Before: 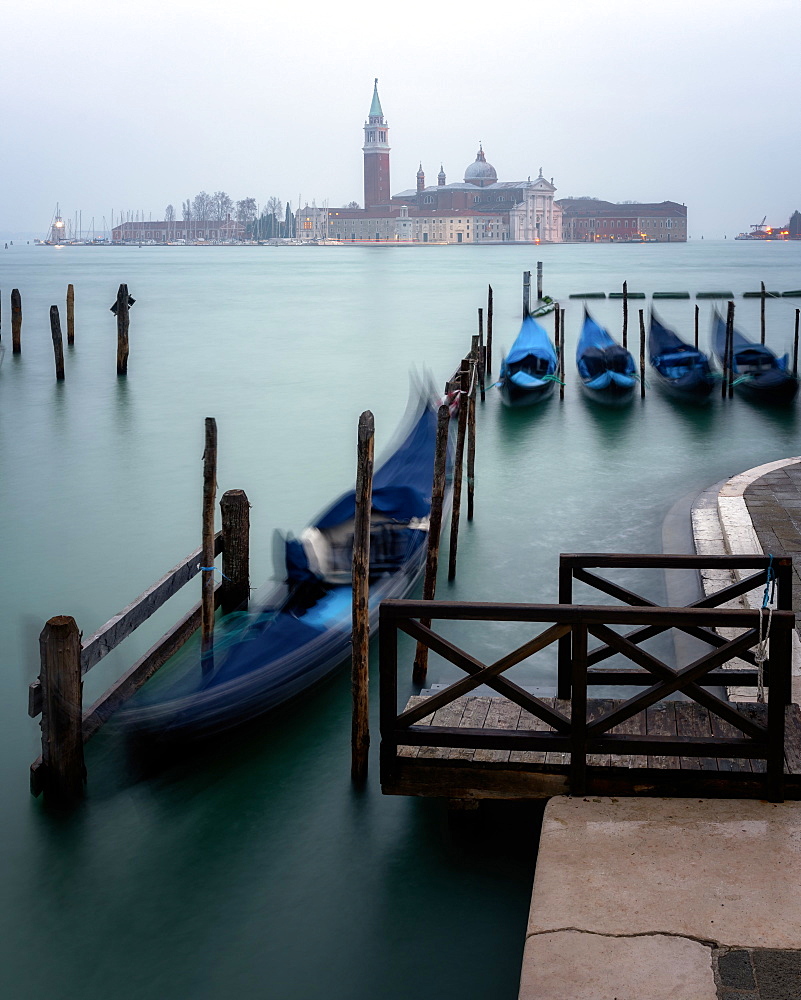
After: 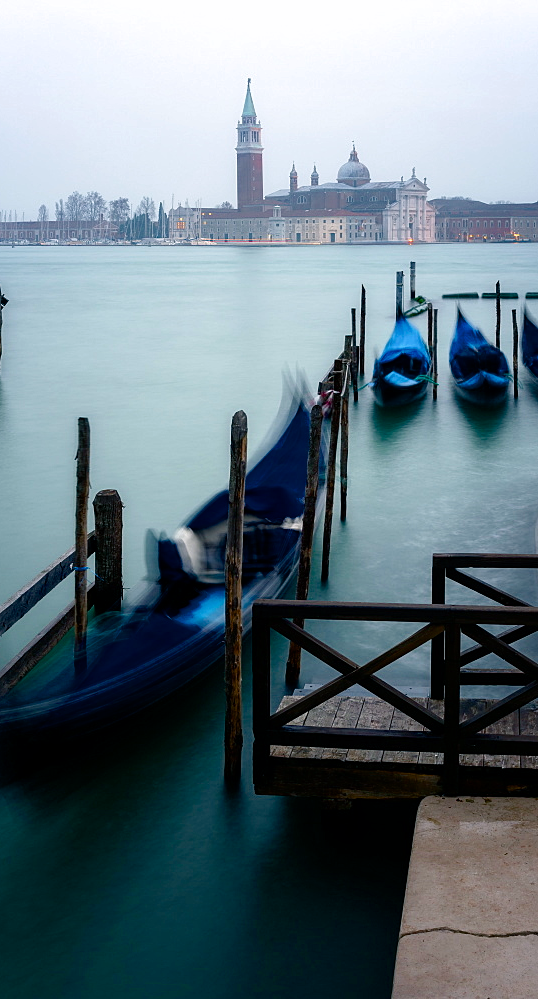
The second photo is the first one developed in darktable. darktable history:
color balance rgb: power › luminance -7.586%, power › chroma 1.126%, power › hue 218.13°, perceptual saturation grading › global saturation 20%, perceptual saturation grading › highlights -24.925%, perceptual saturation grading › shadows 24.65%, global vibrance -0.916%, saturation formula JzAzBz (2021)
crop and rotate: left 15.979%, right 16.841%
